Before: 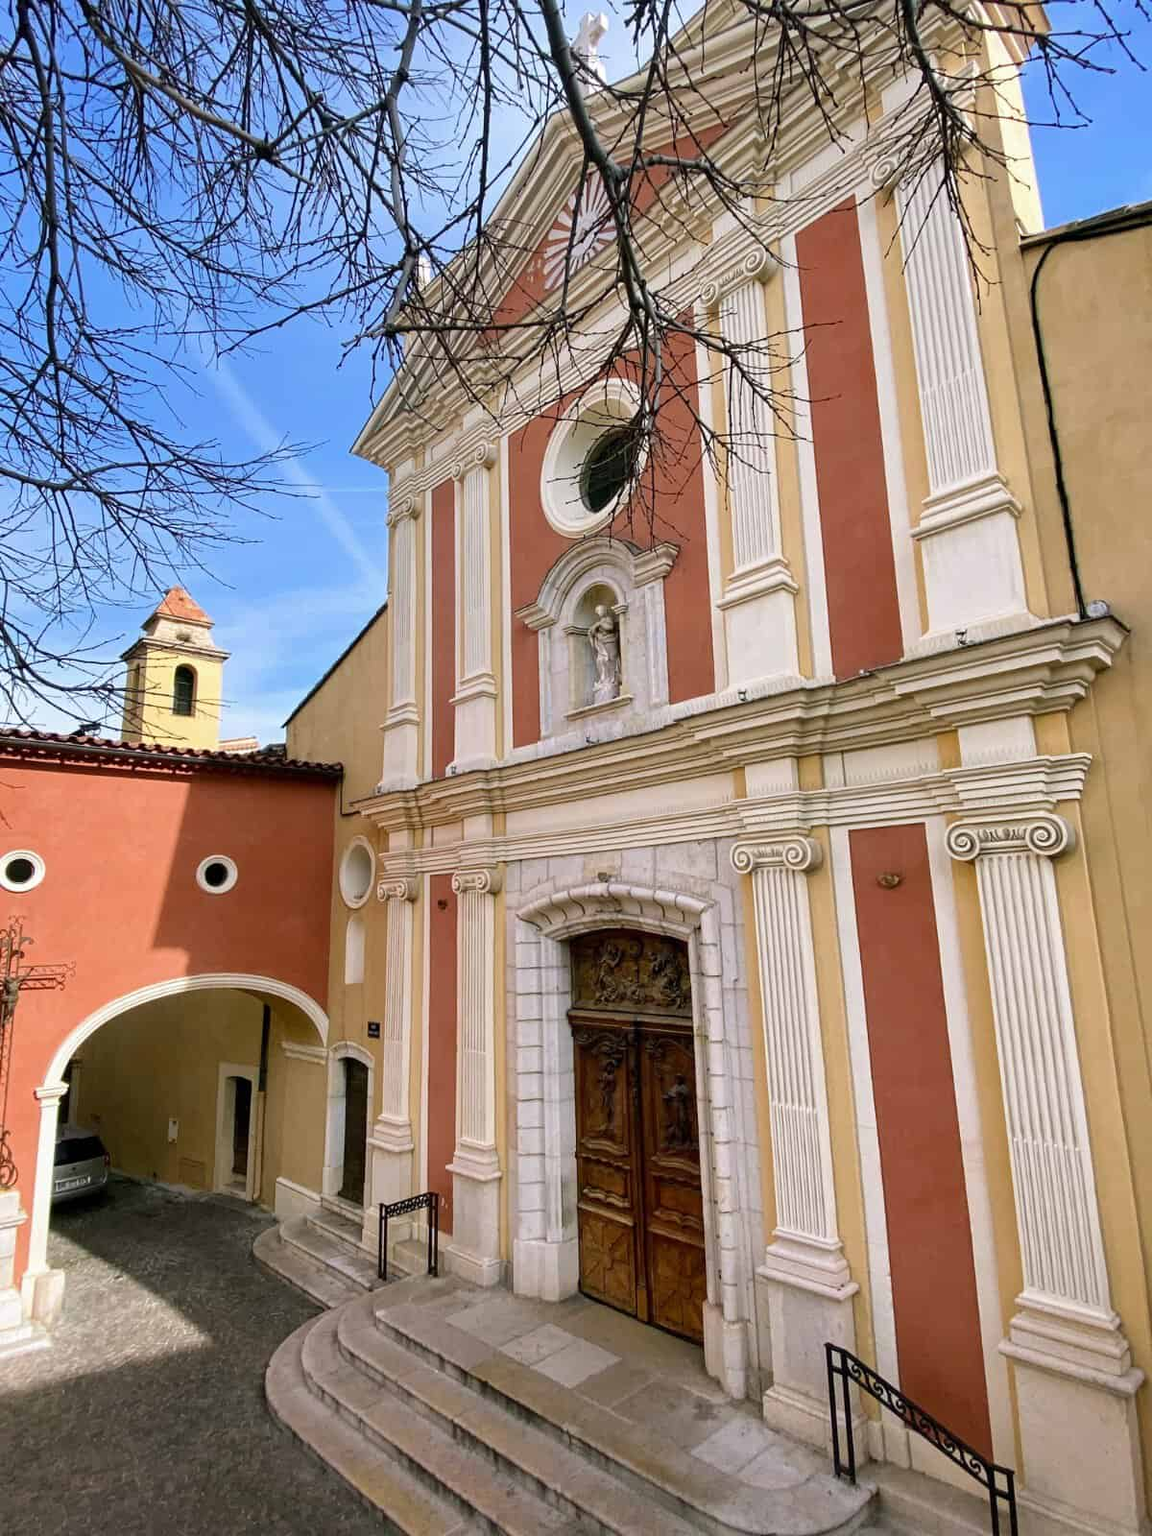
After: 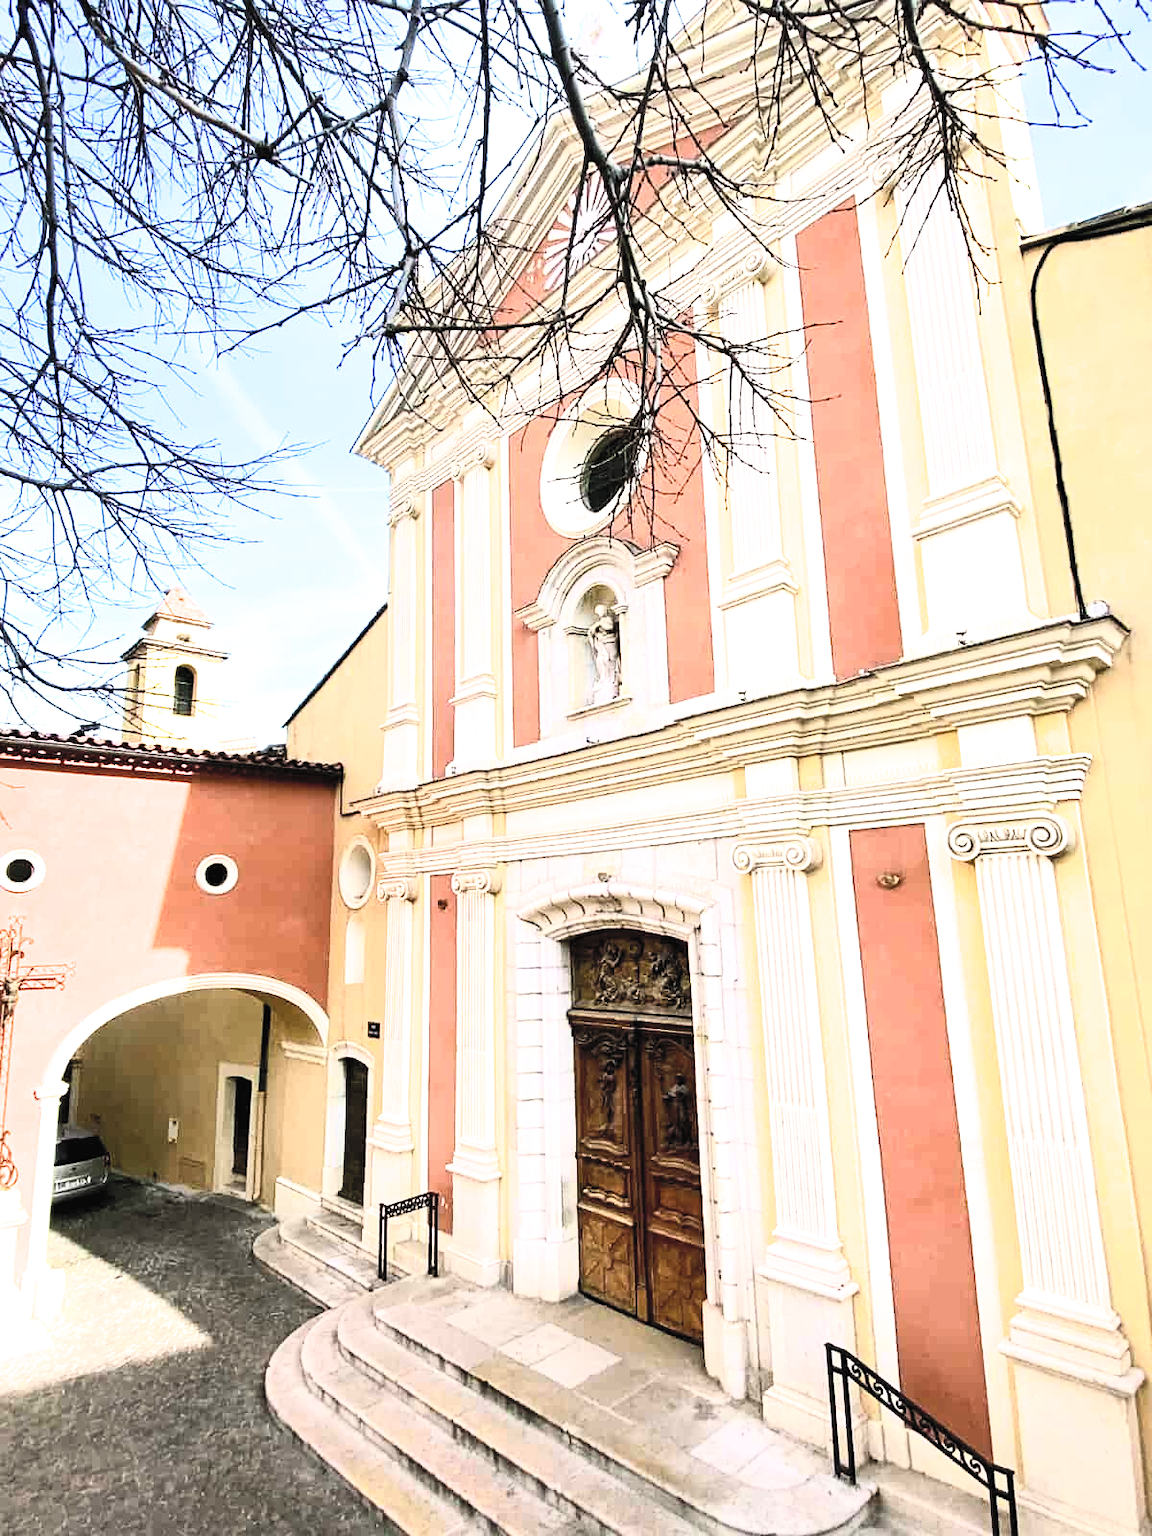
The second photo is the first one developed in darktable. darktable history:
exposure: exposure 0.671 EV, compensate highlight preservation false
filmic rgb: black relative exposure -8.03 EV, white relative exposure 2.32 EV, hardness 6.63
contrast brightness saturation: contrast 0.384, brightness 0.533
sharpen: amount 0.204
